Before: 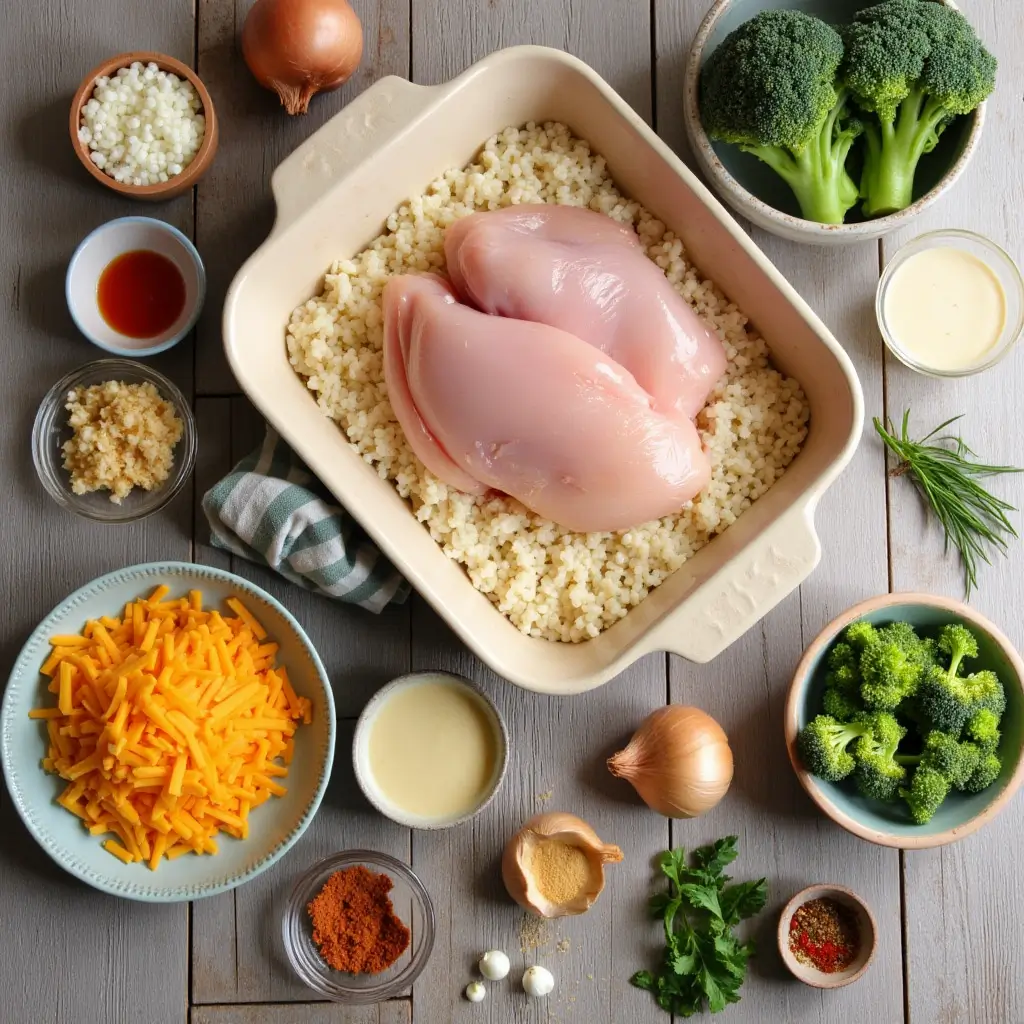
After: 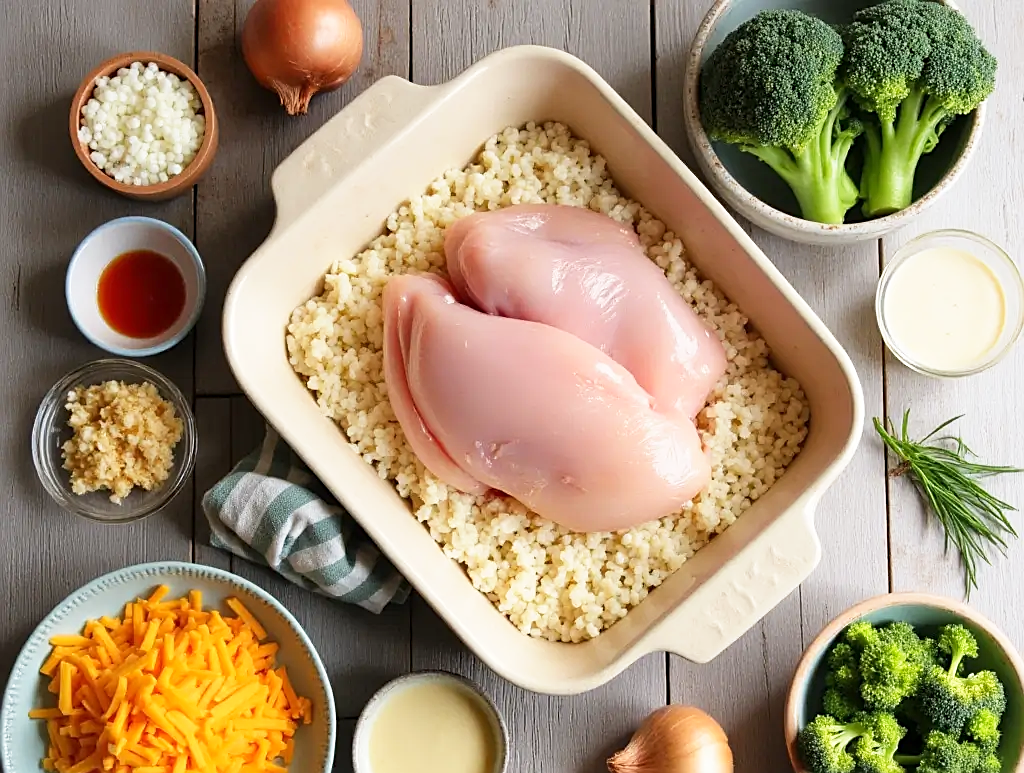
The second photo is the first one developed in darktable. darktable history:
crop: bottom 24.493%
base curve: curves: ch0 [(0, 0) (0.666, 0.806) (1, 1)], preserve colors none
sharpen: on, module defaults
